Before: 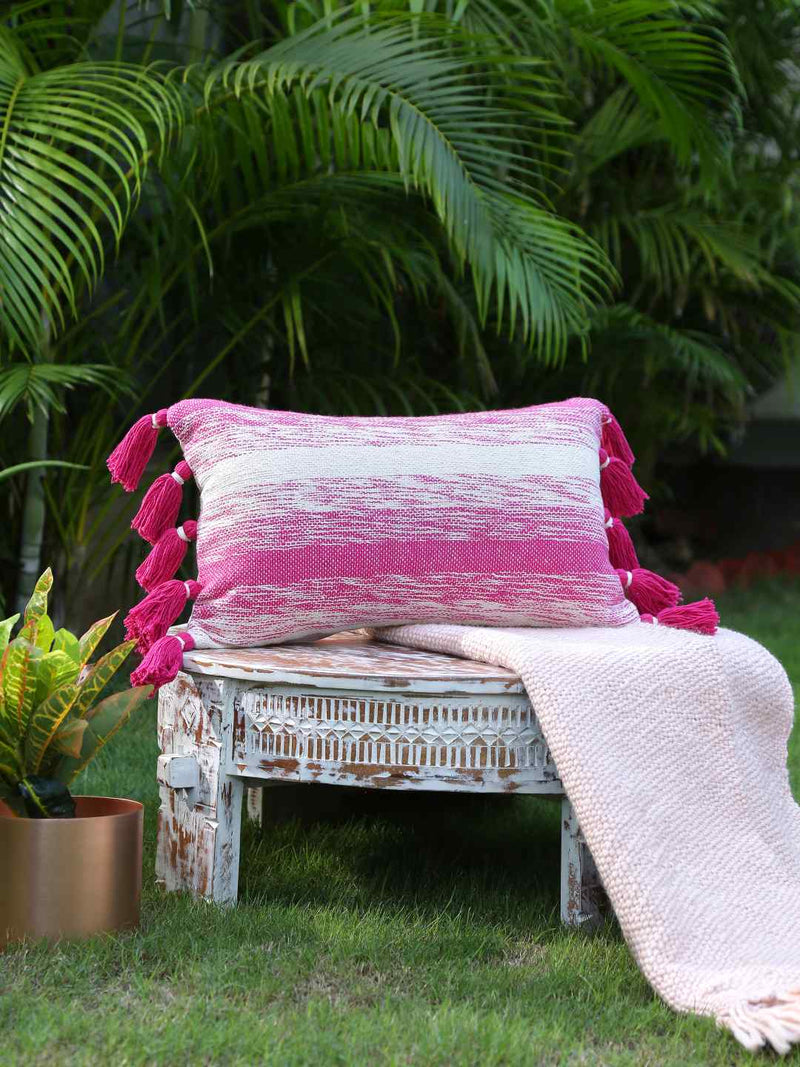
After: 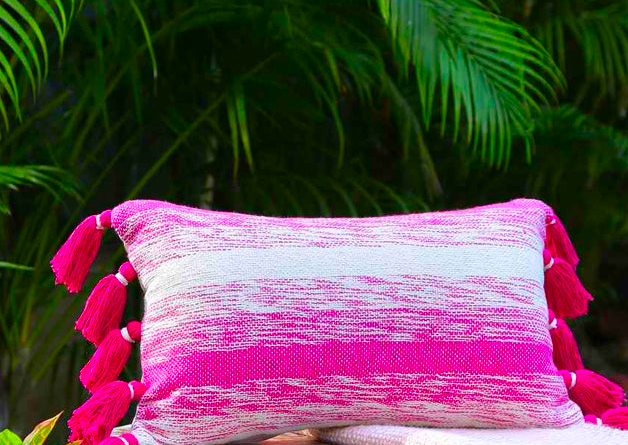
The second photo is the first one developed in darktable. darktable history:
color correction: highlights b* 0.039, saturation 1.79
crop: left 7.109%, top 18.74%, right 14.361%, bottom 39.529%
levels: mode automatic
